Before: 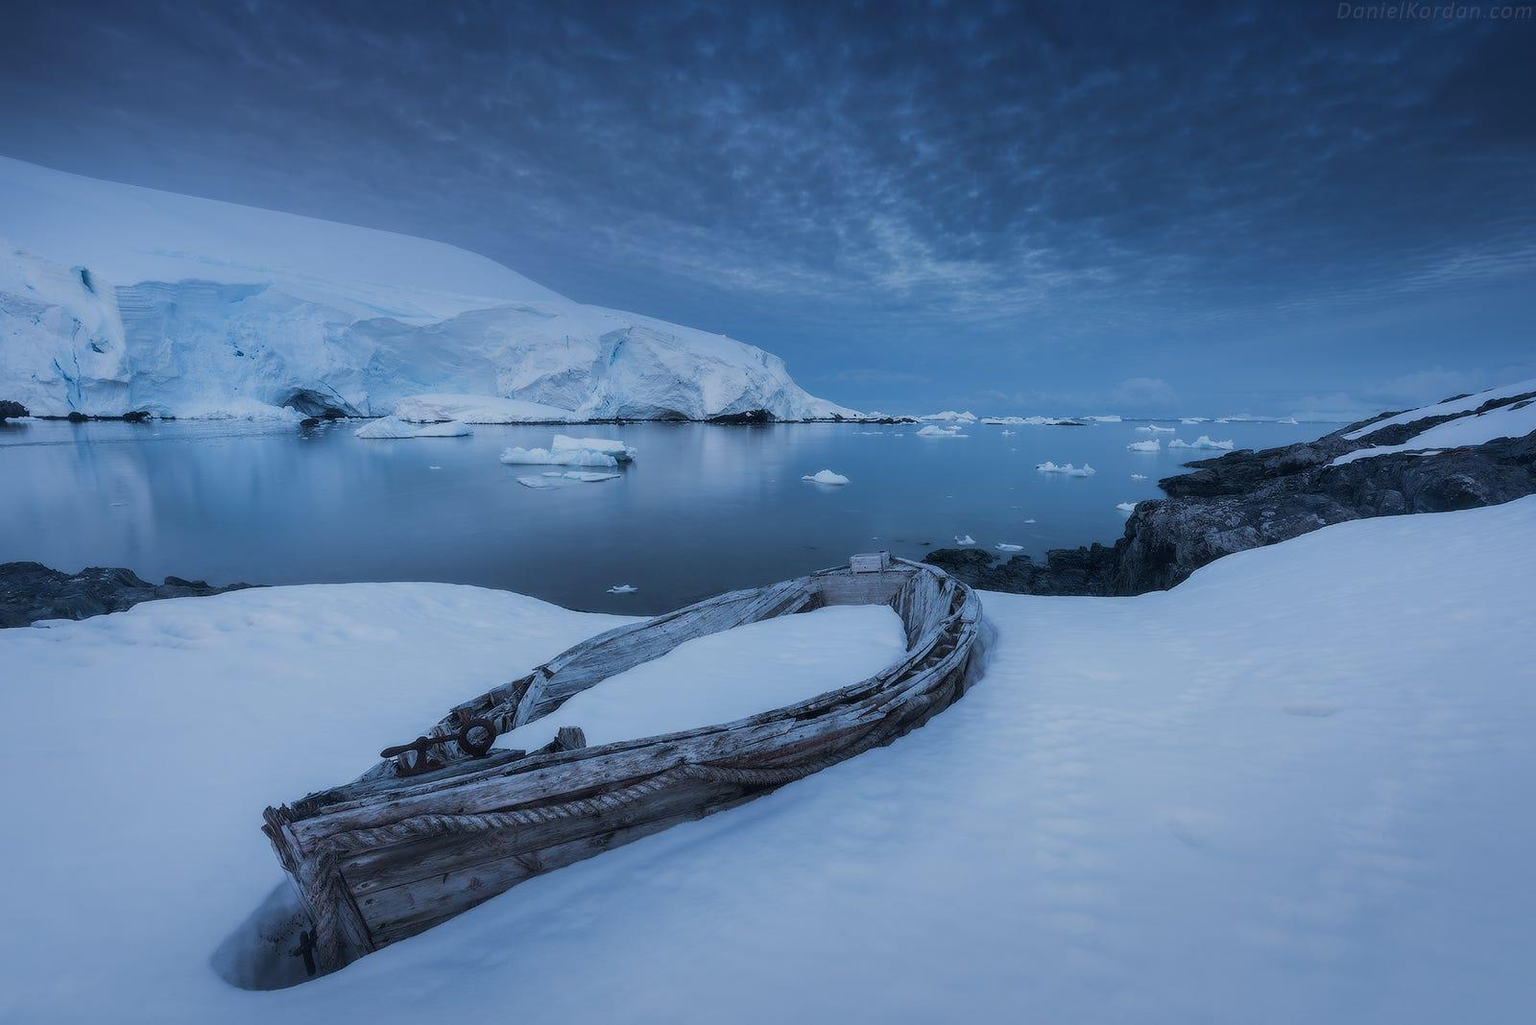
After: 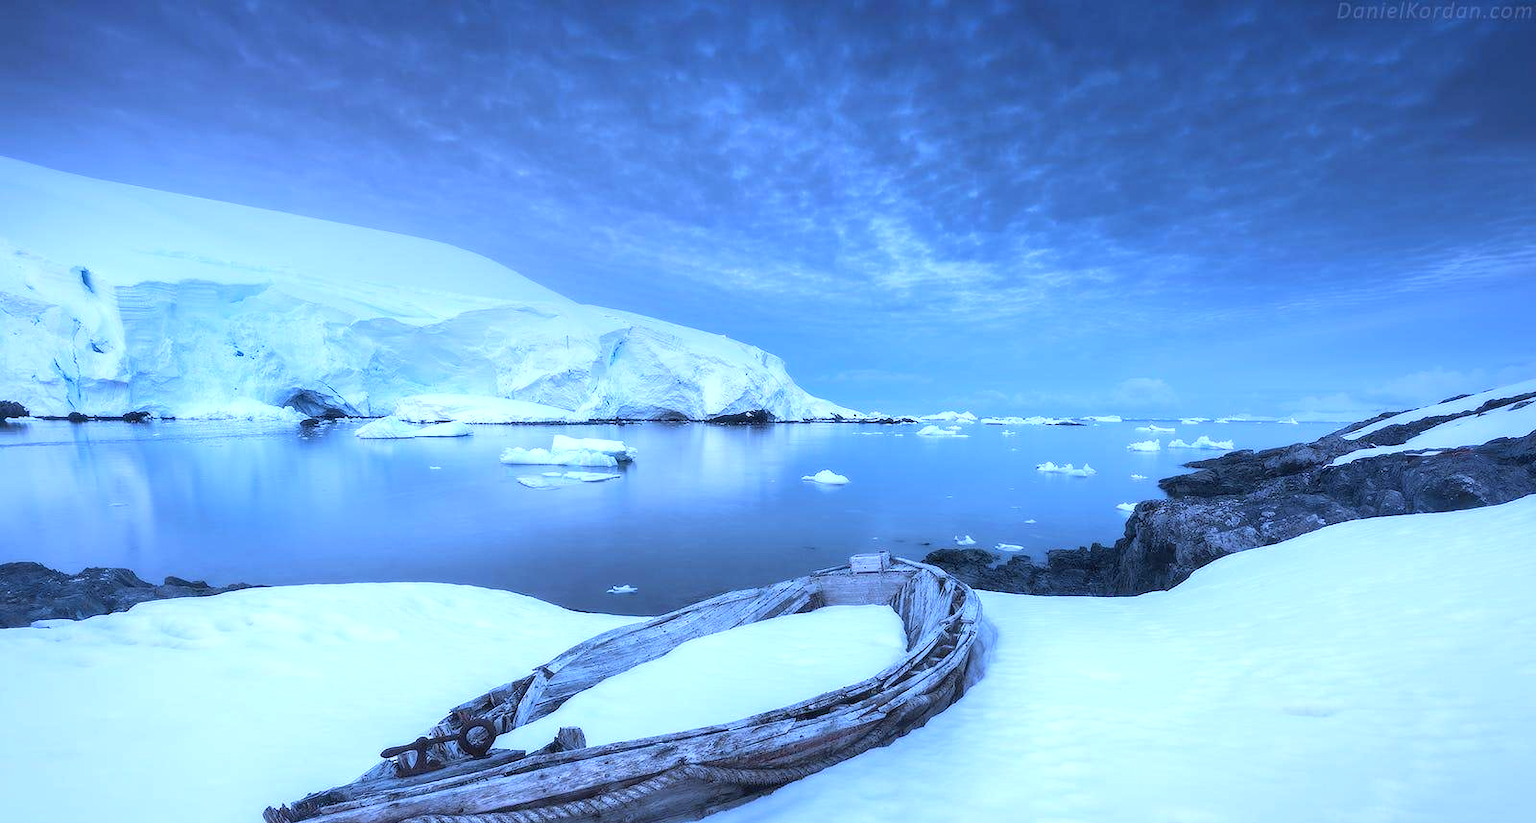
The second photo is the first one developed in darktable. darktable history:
exposure: black level correction 0, exposure 1.2 EV, compensate highlight preservation false
white balance: red 0.948, green 1.02, blue 1.176
crop: bottom 19.644%
